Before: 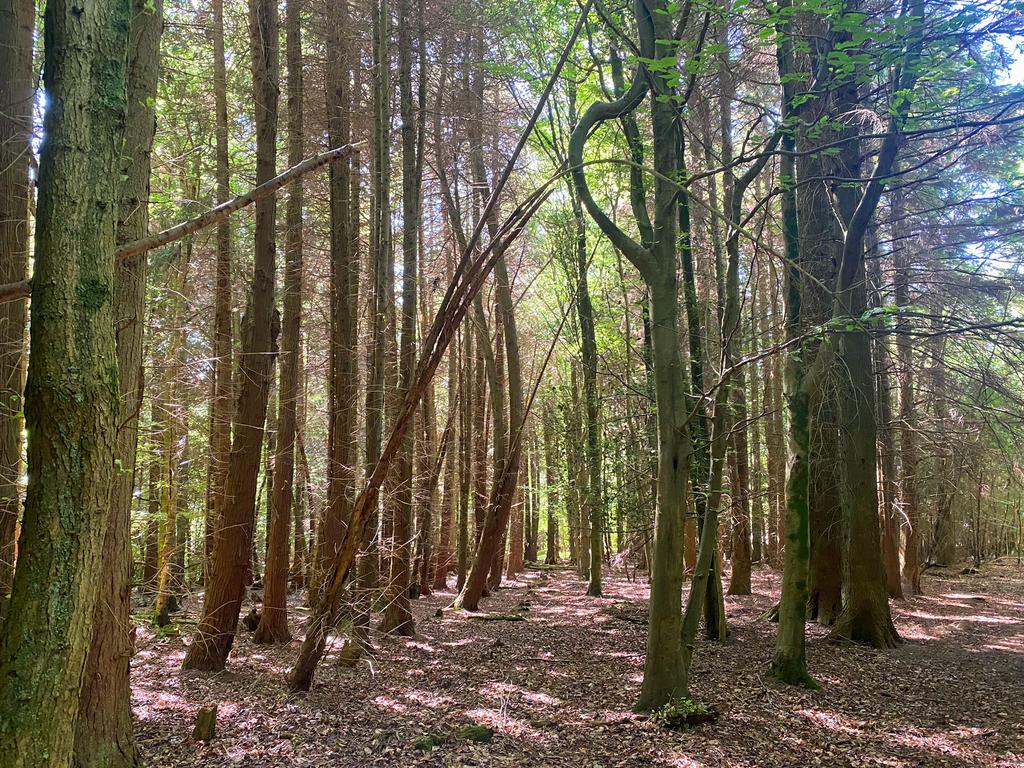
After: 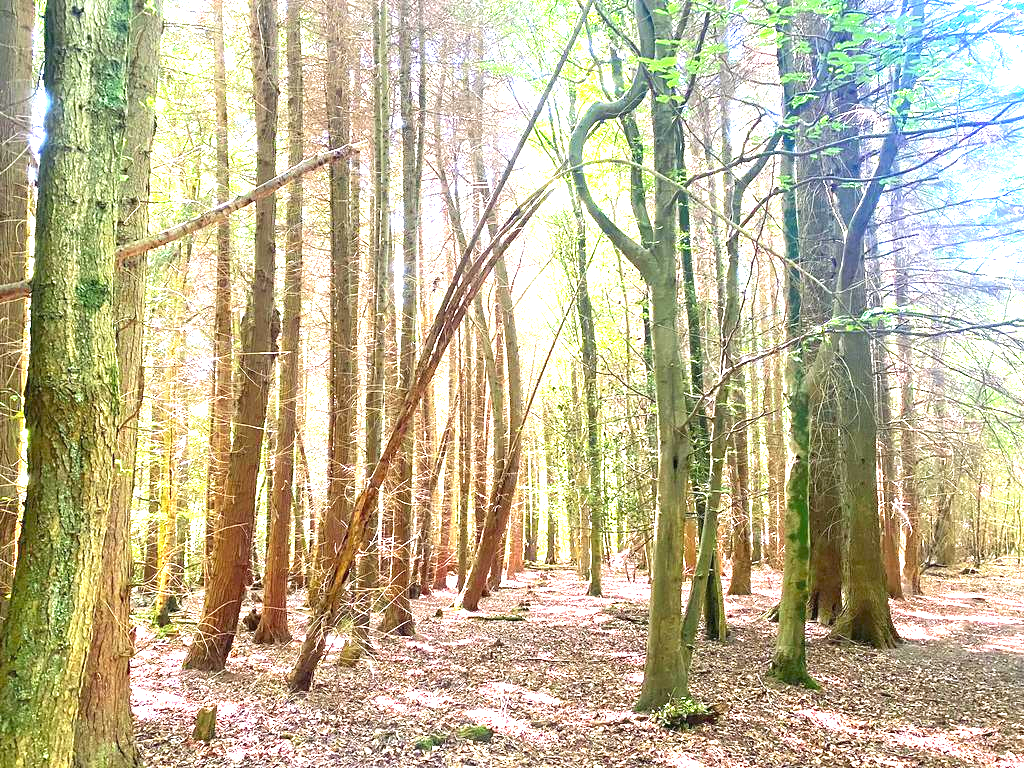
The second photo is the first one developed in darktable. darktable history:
exposure: black level correction 0, exposure 2.414 EV, compensate highlight preservation false
